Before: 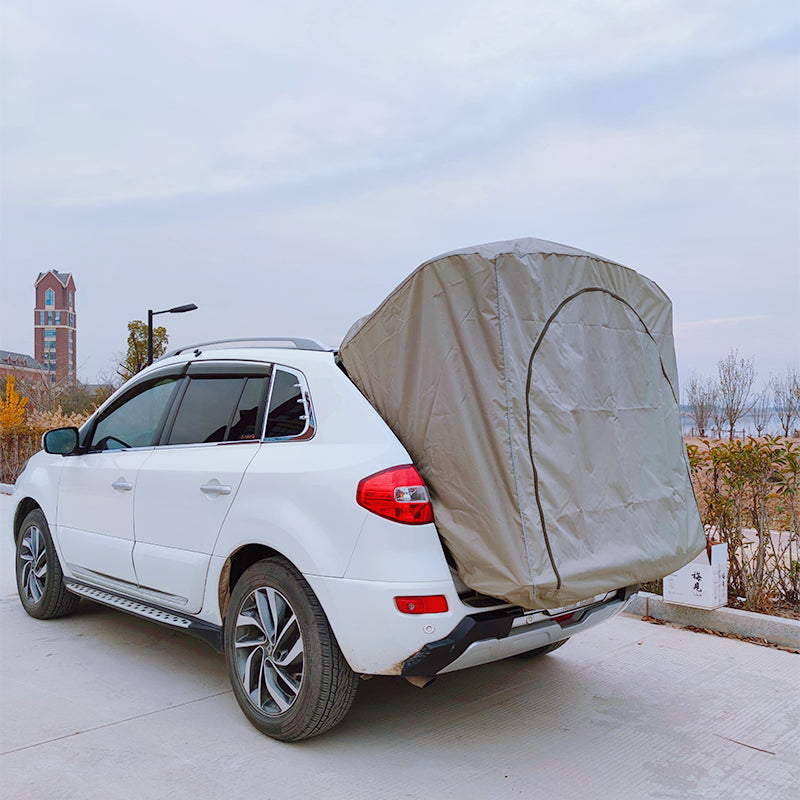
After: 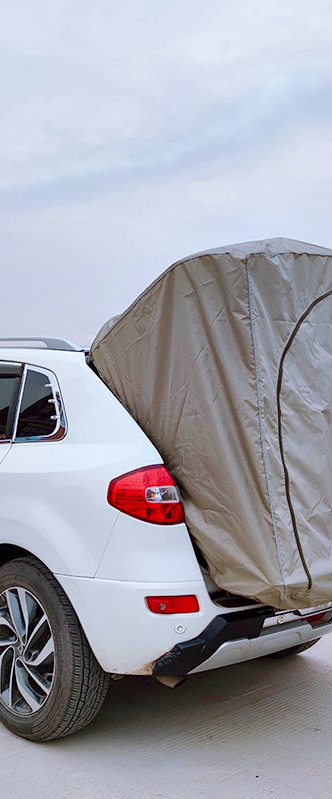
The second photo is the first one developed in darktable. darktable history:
crop: left 31.172%, right 27.283%
local contrast: mode bilateral grid, contrast 25, coarseness 61, detail 151%, midtone range 0.2
exposure: compensate highlight preservation false
